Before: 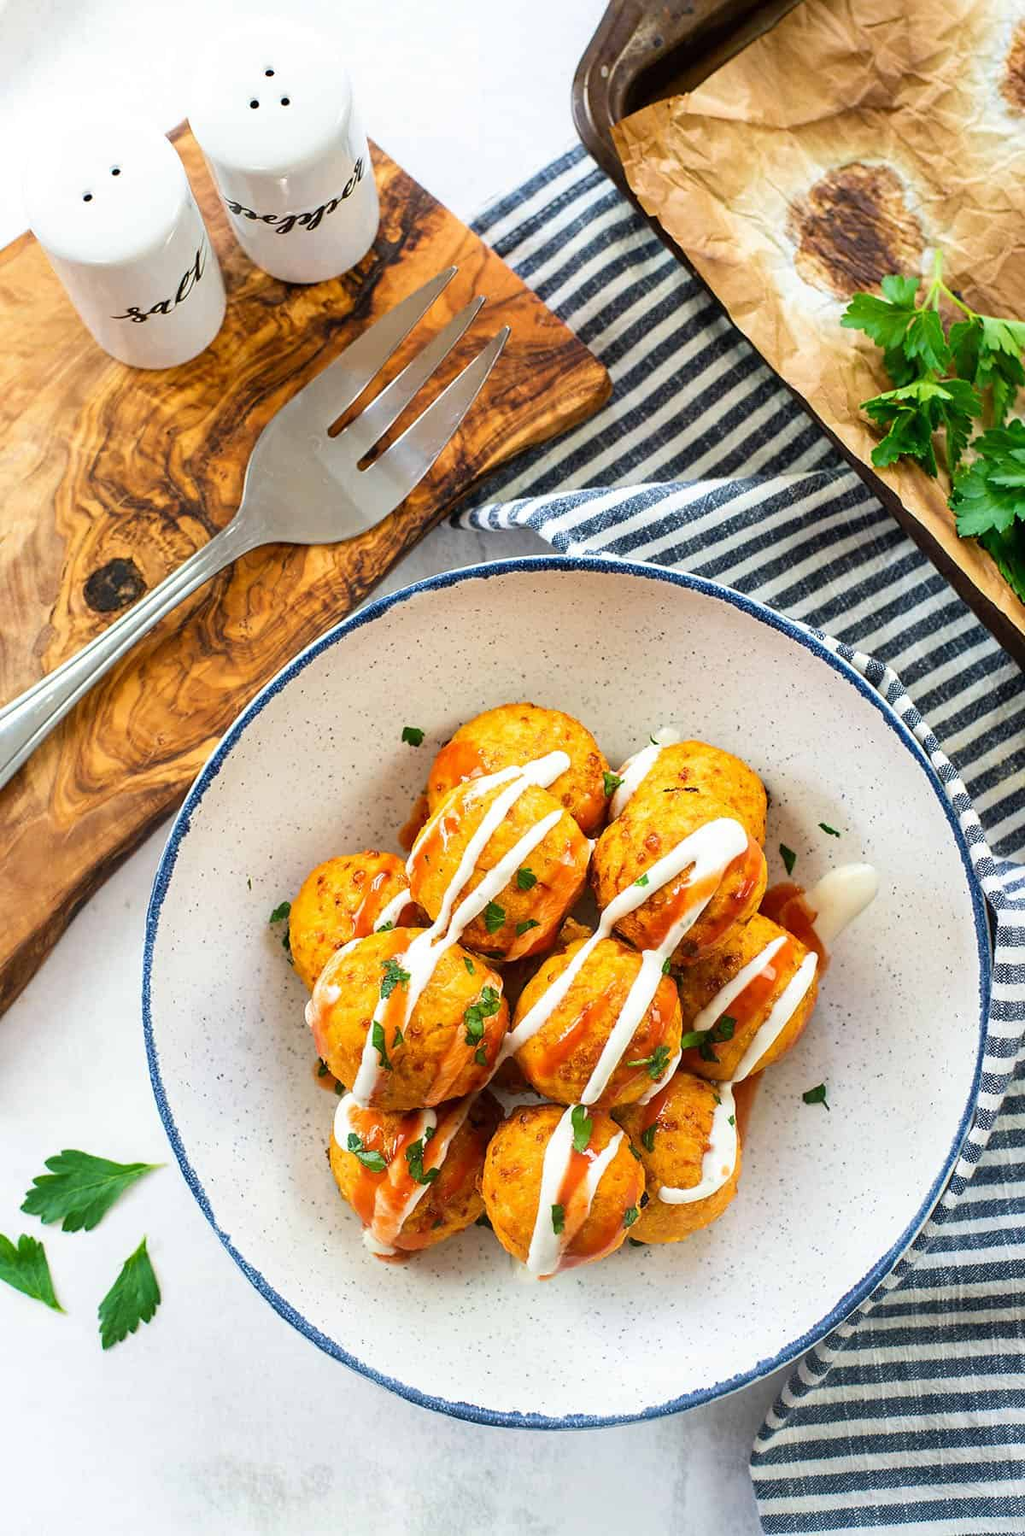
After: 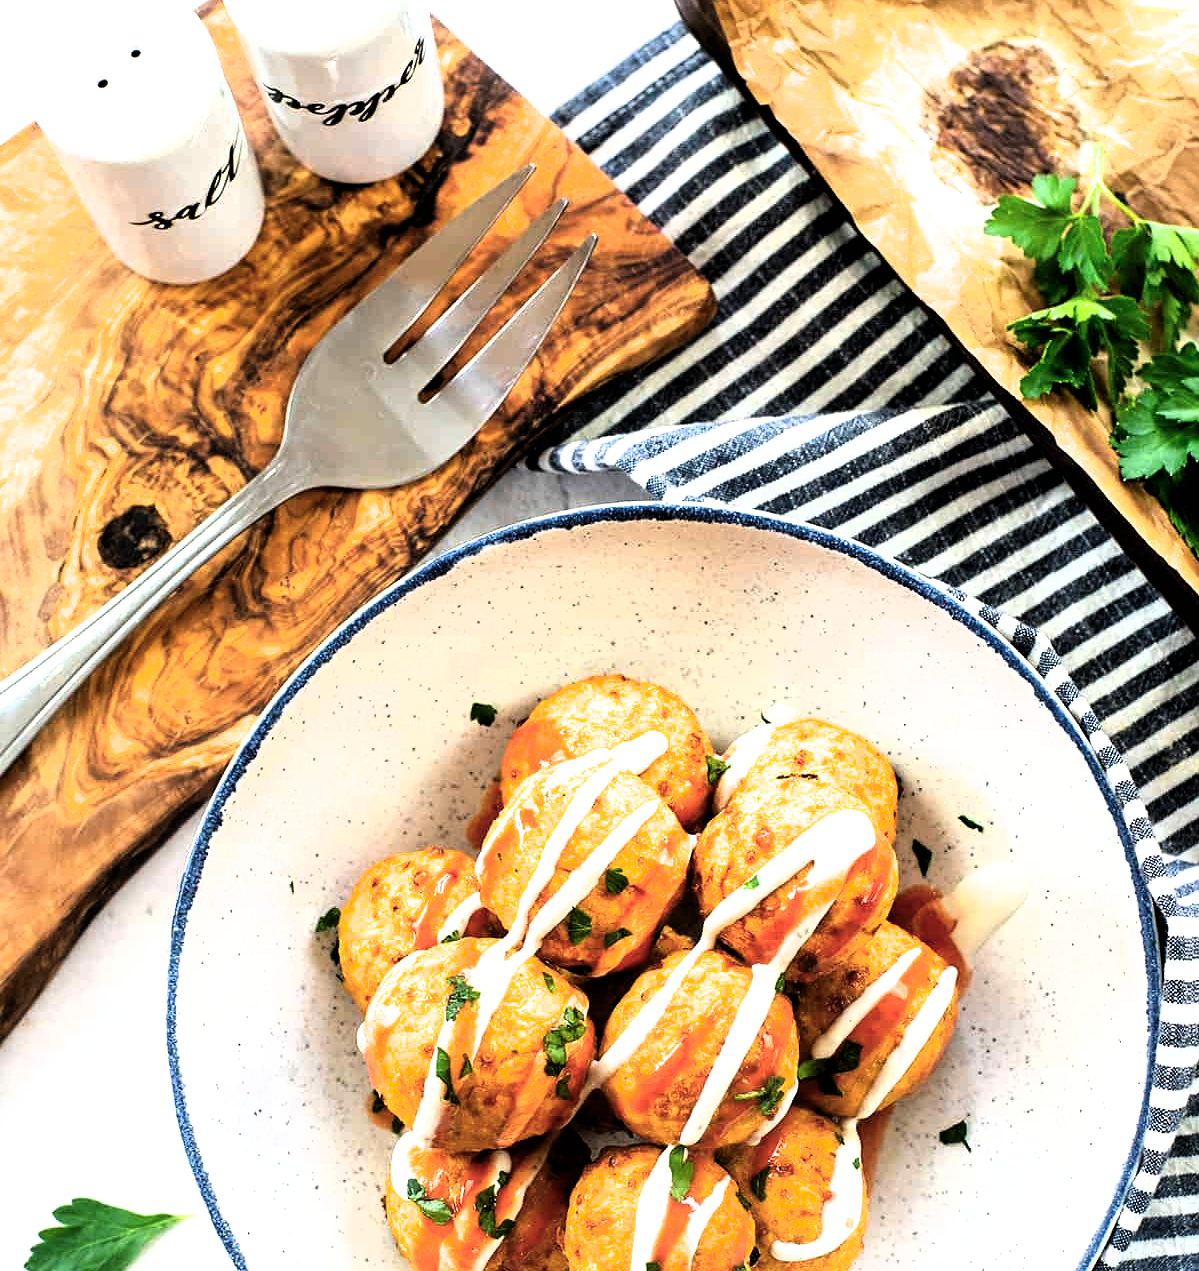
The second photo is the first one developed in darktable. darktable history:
contrast brightness saturation: saturation 0.1
crop and rotate: top 8.293%, bottom 20.996%
filmic rgb: black relative exposure -8.2 EV, white relative exposure 2.2 EV, threshold 3 EV, hardness 7.11, latitude 85.74%, contrast 1.696, highlights saturation mix -4%, shadows ↔ highlights balance -2.69%, color science v5 (2021), contrast in shadows safe, contrast in highlights safe, enable highlight reconstruction true
white balance: emerald 1
